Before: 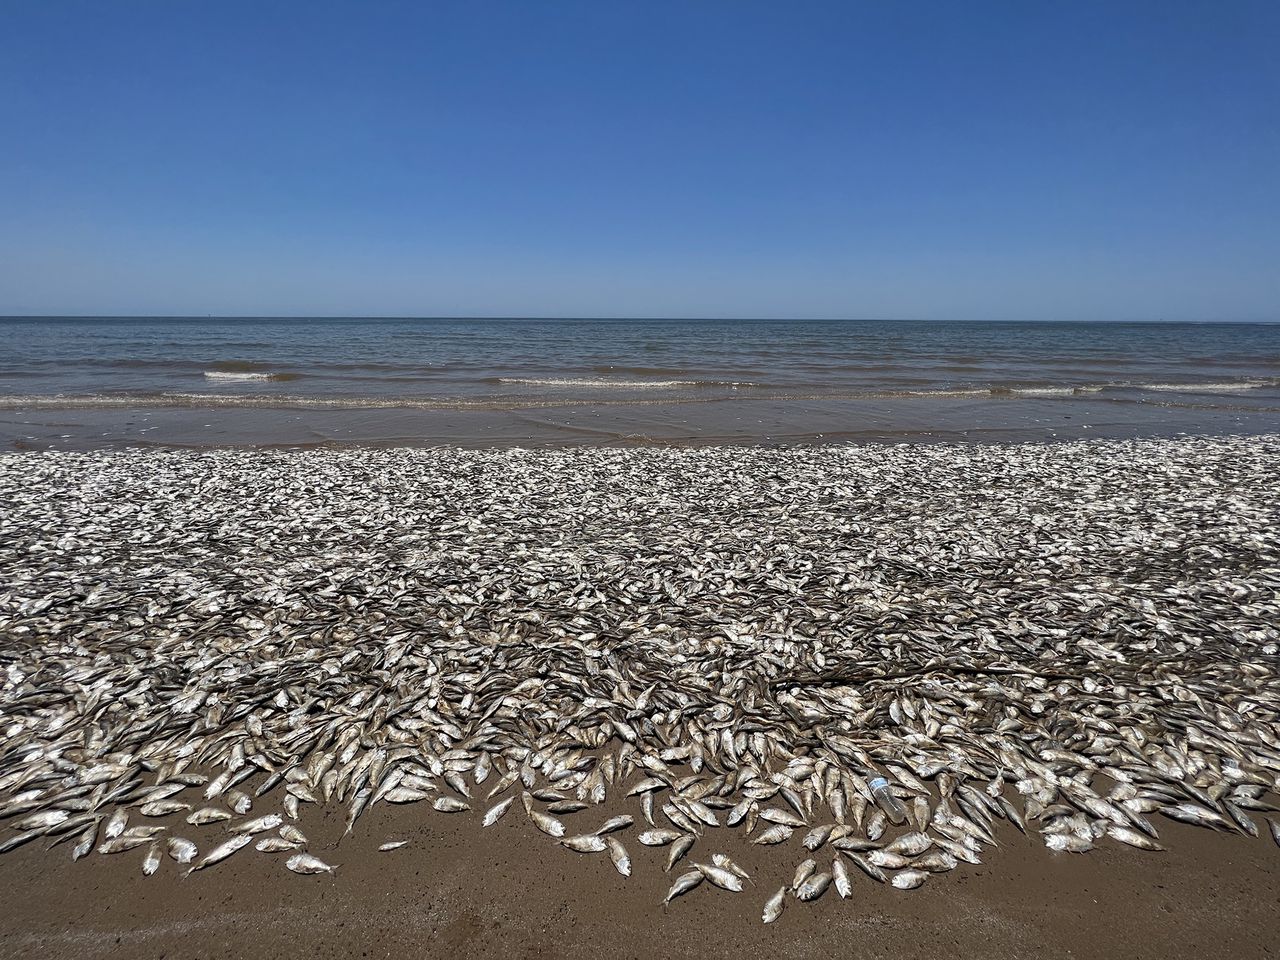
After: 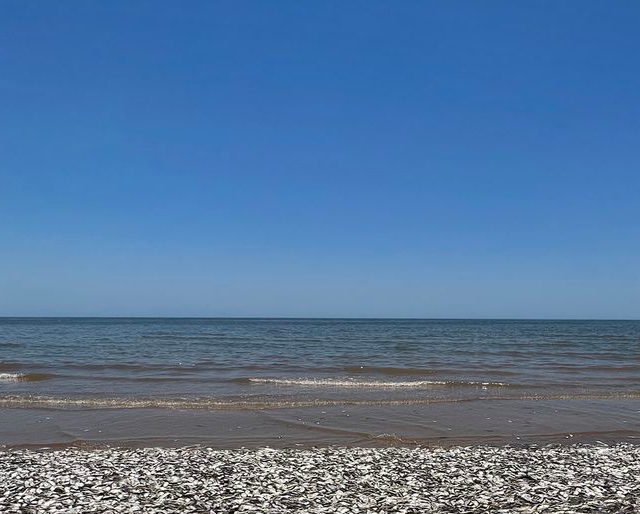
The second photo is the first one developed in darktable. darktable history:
crop: left 19.556%, right 30.401%, bottom 46.458%
color balance: on, module defaults
shadows and highlights: shadows 75, highlights -60.85, soften with gaussian
